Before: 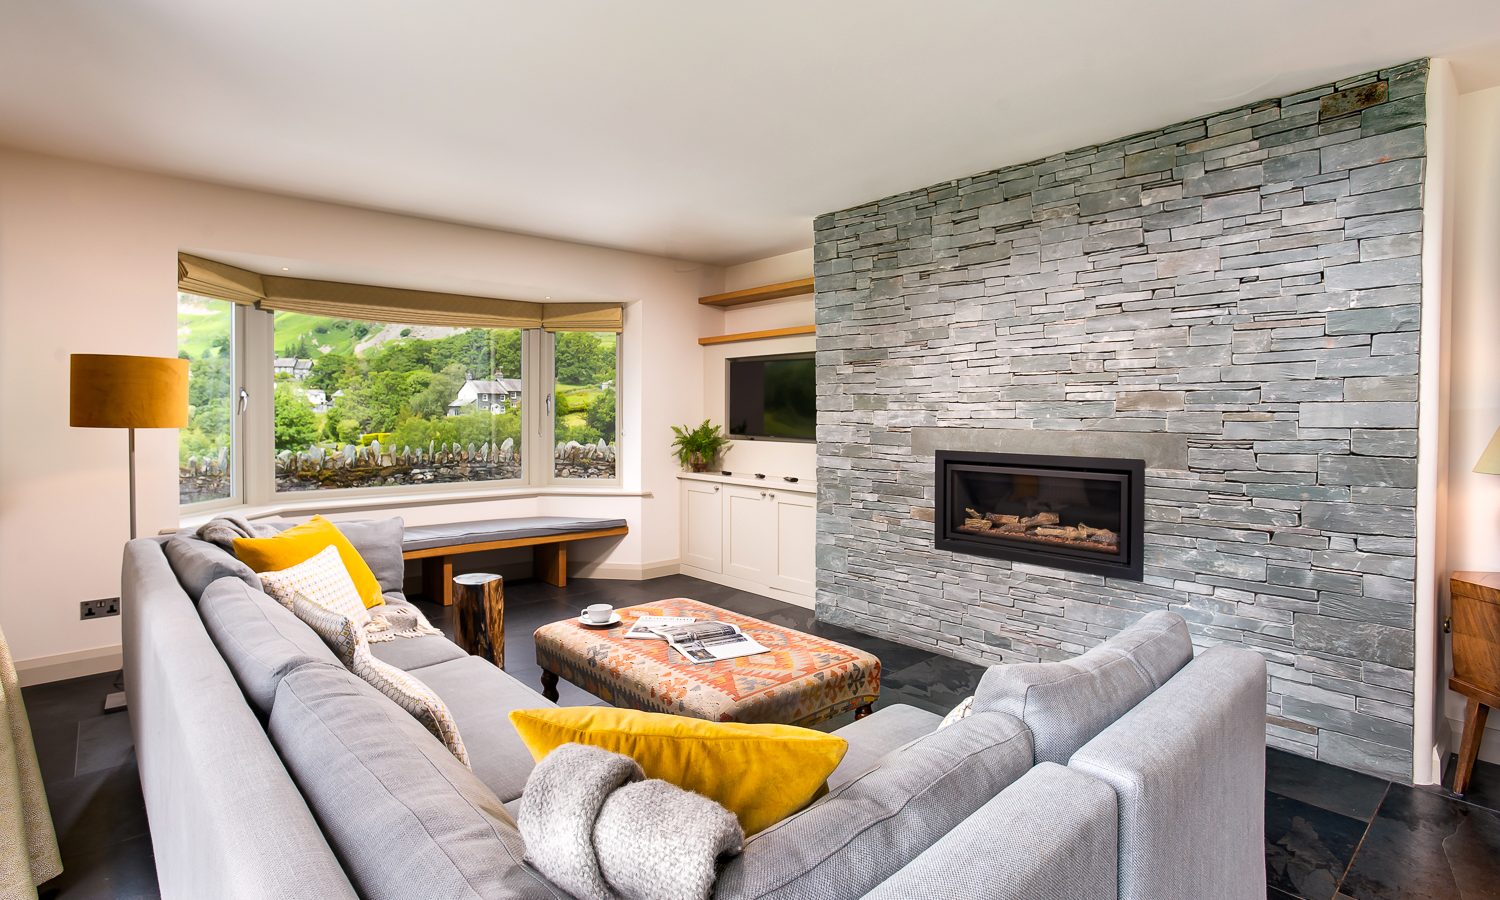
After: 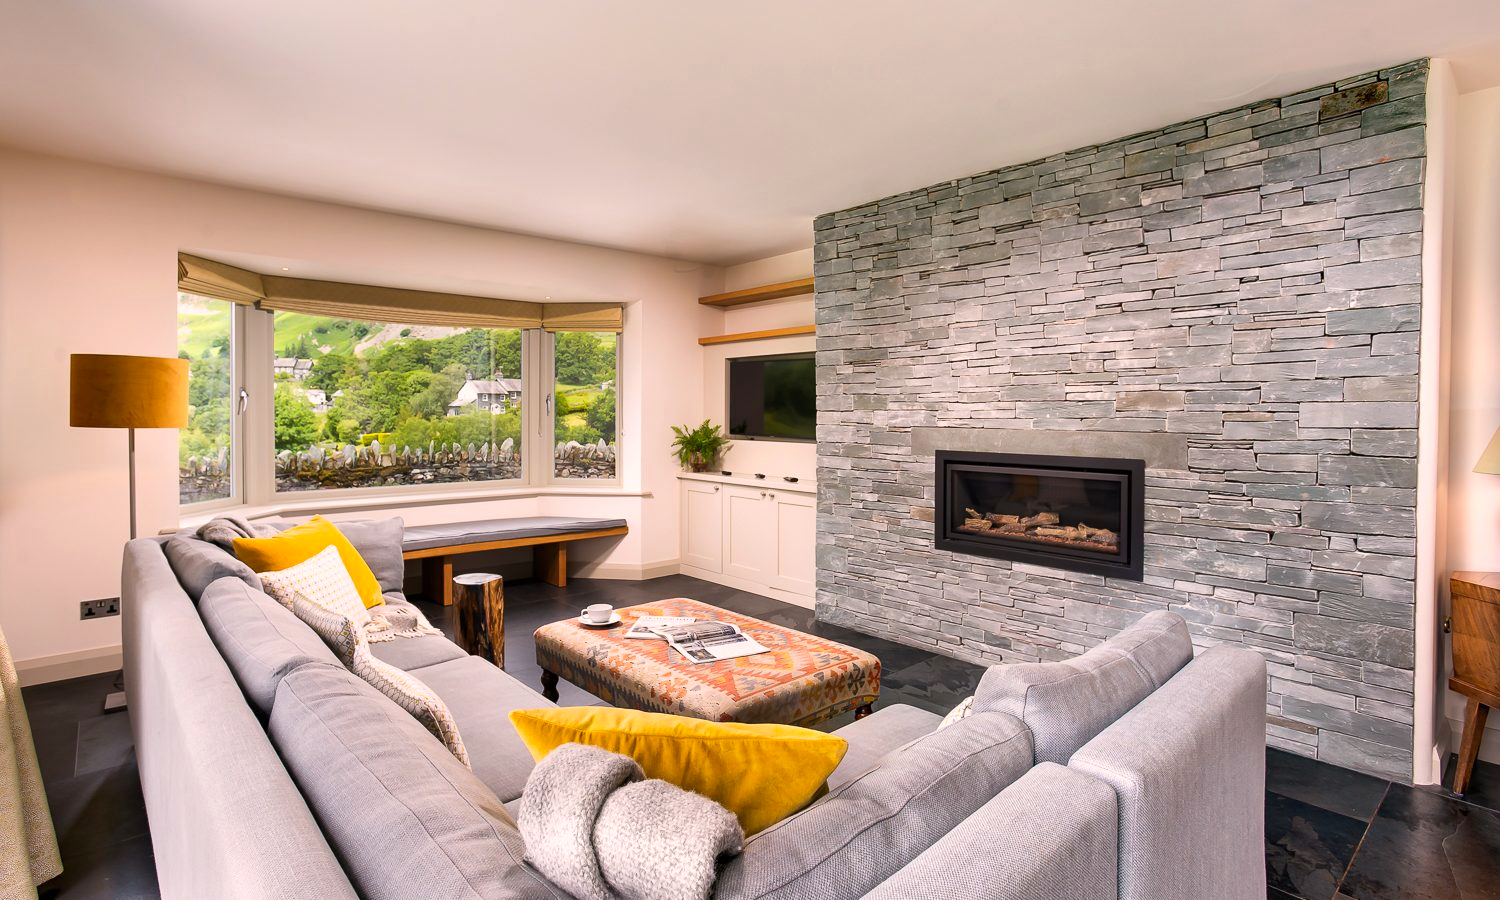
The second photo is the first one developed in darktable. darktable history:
color correction: highlights a* 7.22, highlights b* 4.22
